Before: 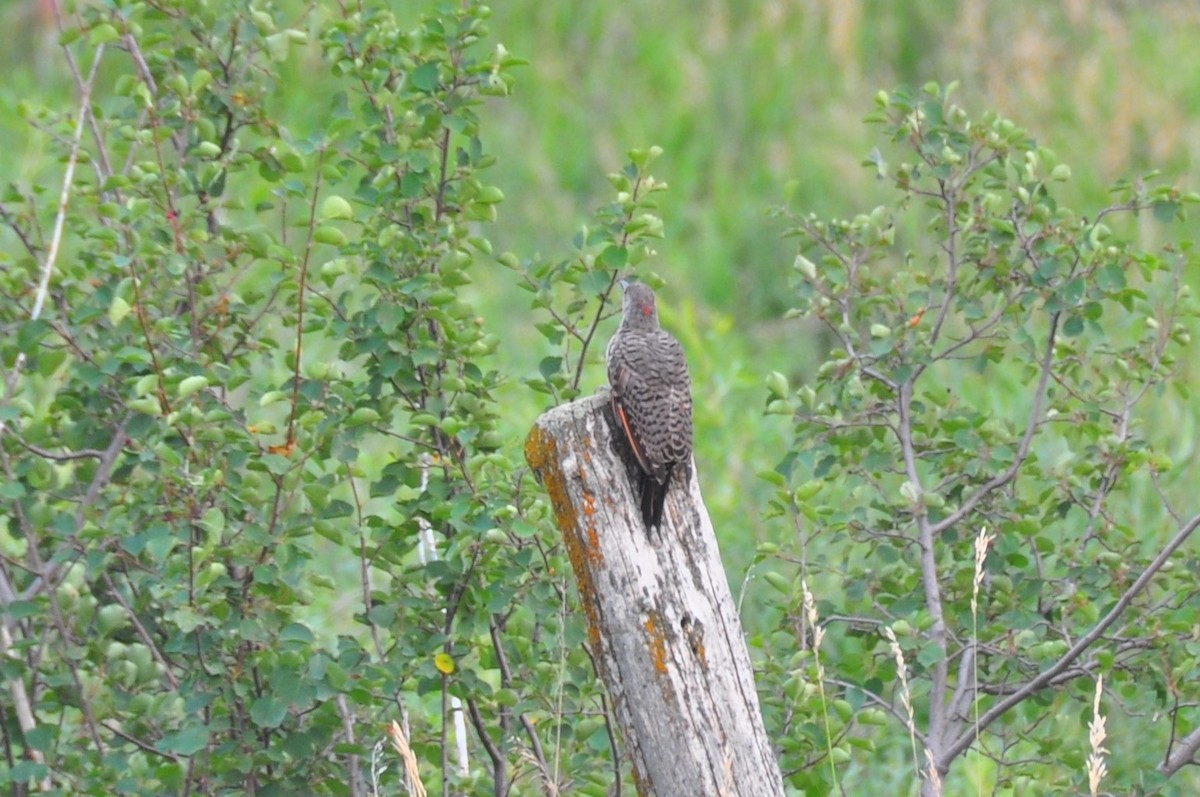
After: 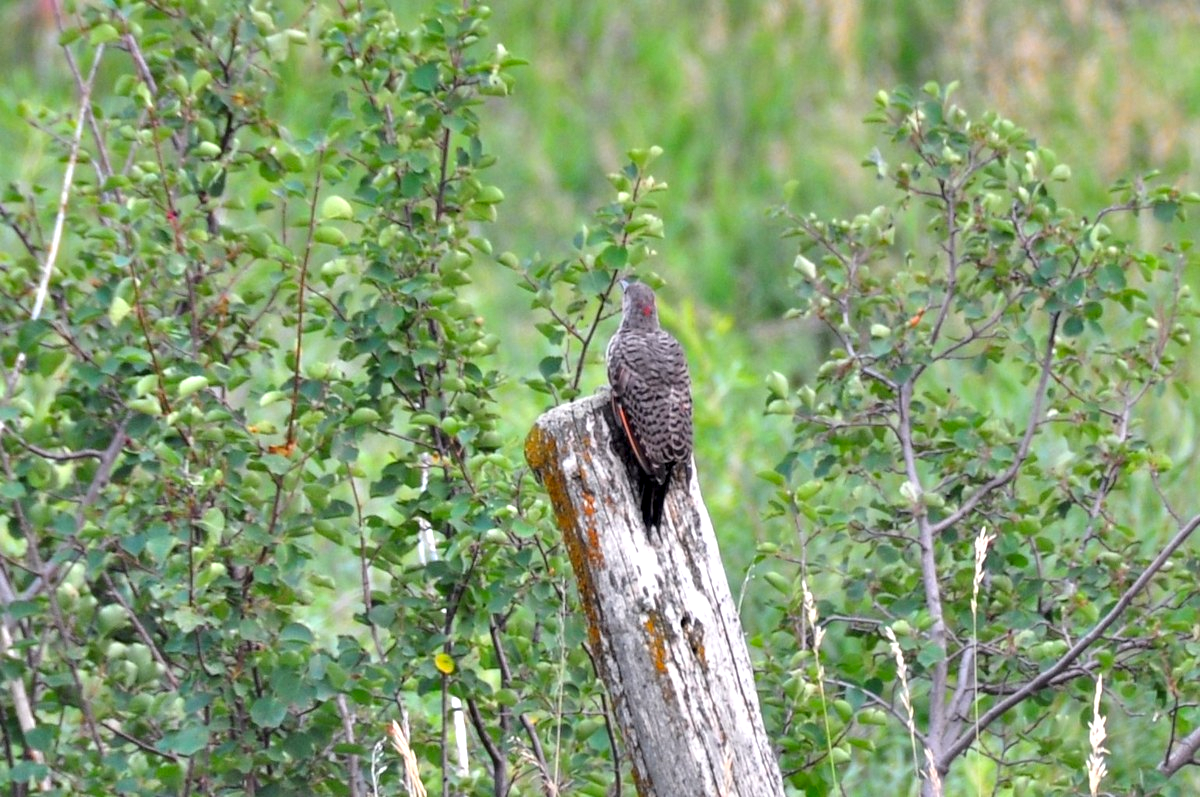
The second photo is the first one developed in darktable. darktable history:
contrast equalizer: y [[0.6 ×6], [0.55 ×6], [0 ×6], [0 ×6], [0 ×6]]
exposure: black level correction 0.001, compensate exposure bias true, compensate highlight preservation false
